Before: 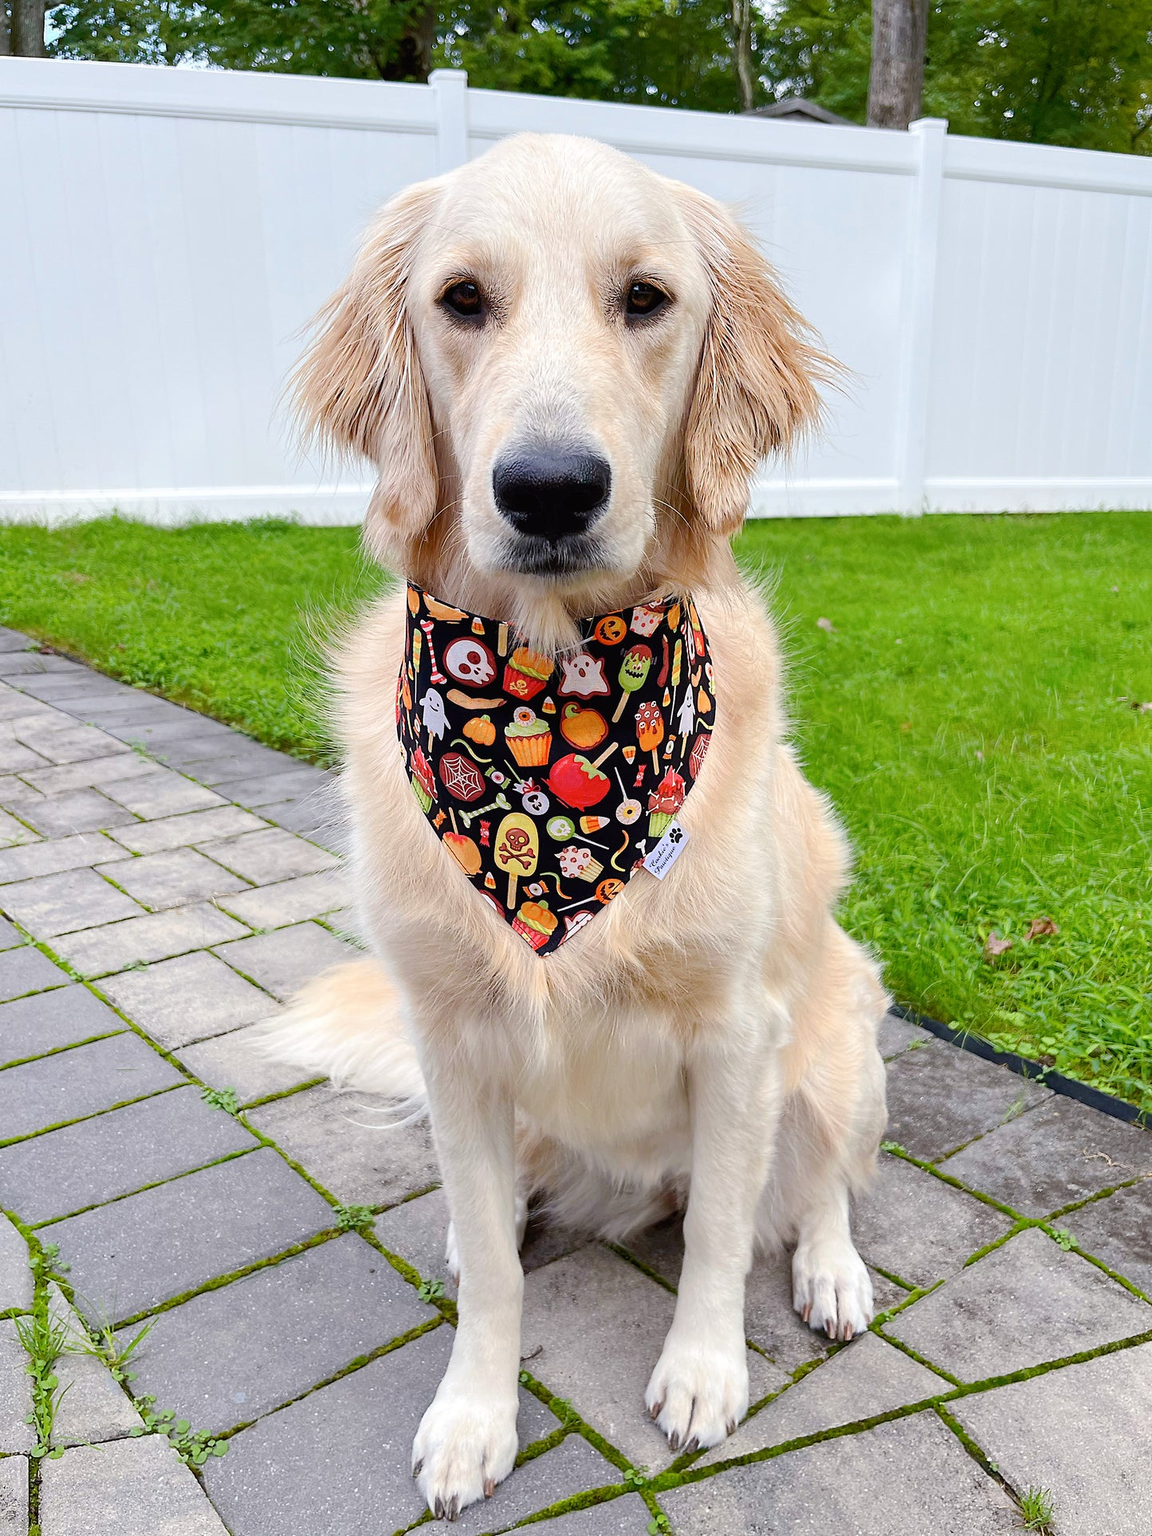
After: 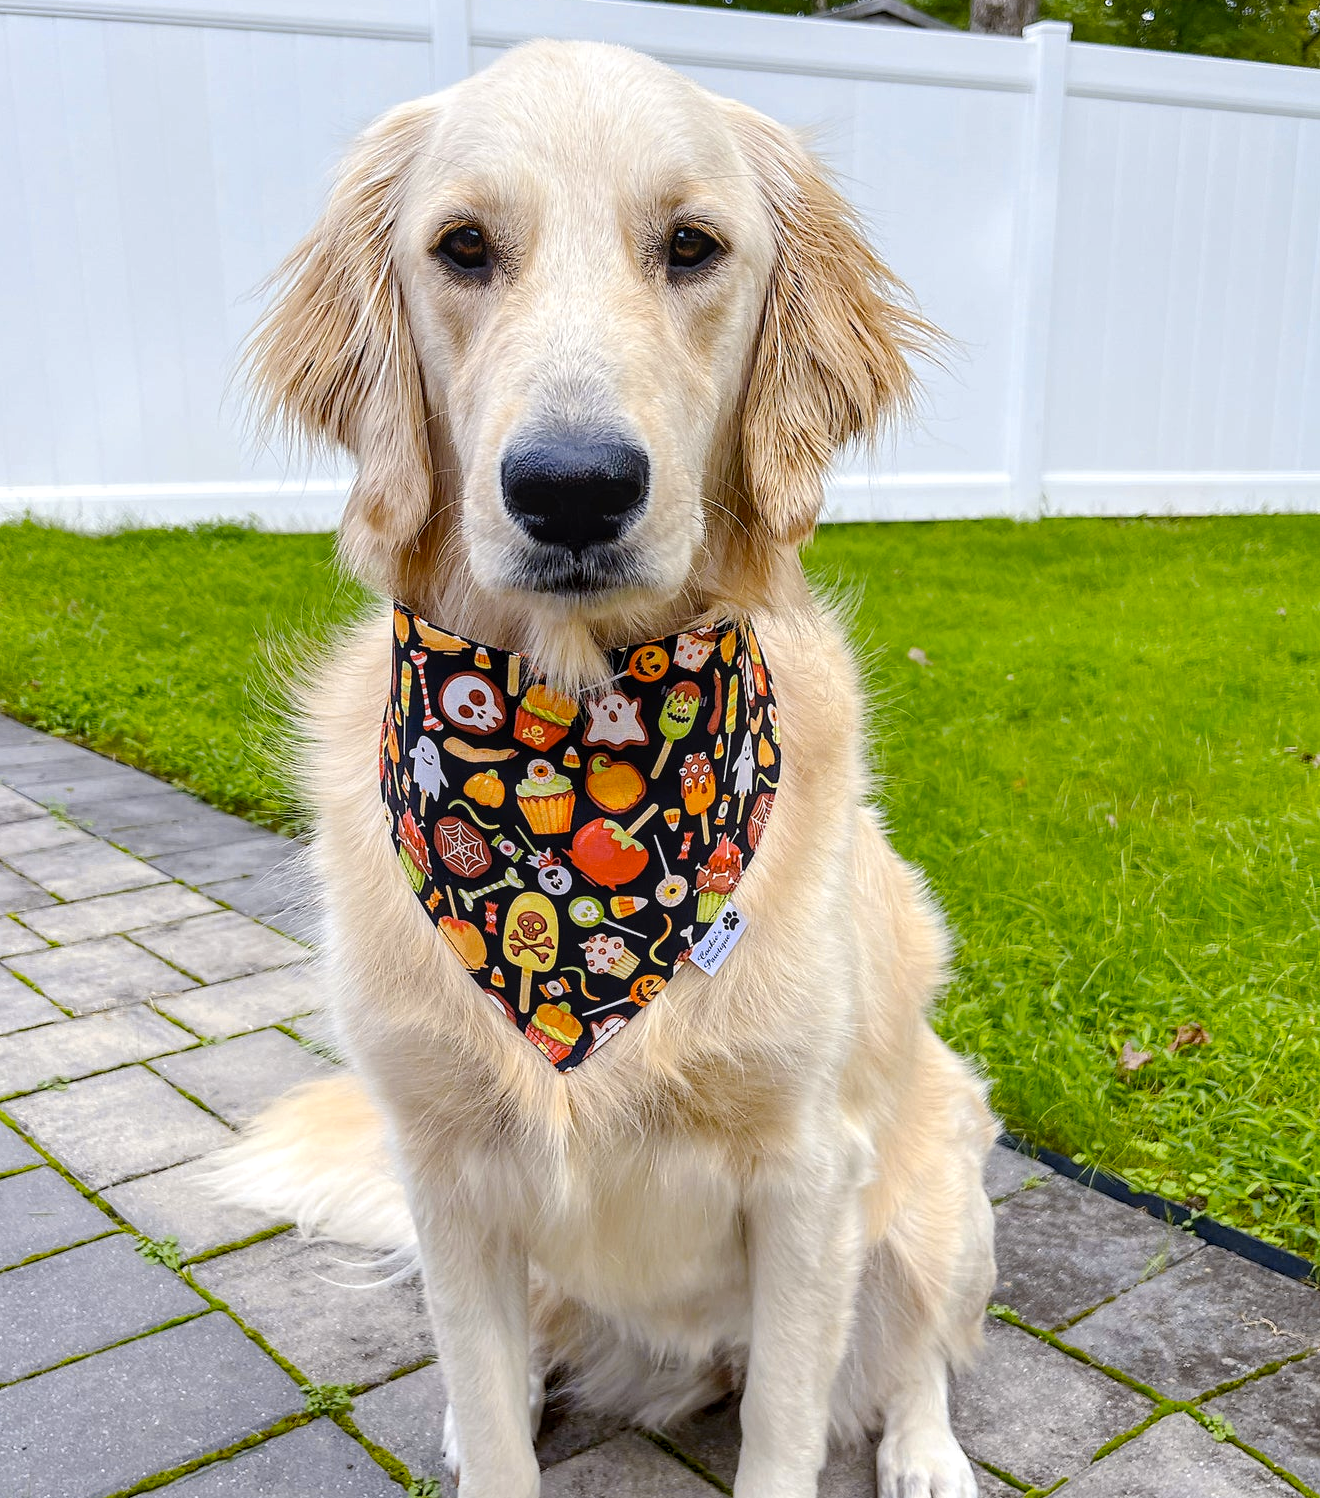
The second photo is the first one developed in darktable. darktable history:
local contrast: on, module defaults
color contrast: green-magenta contrast 0.85, blue-yellow contrast 1.25, unbound 0
crop: left 8.155%, top 6.611%, bottom 15.385%
